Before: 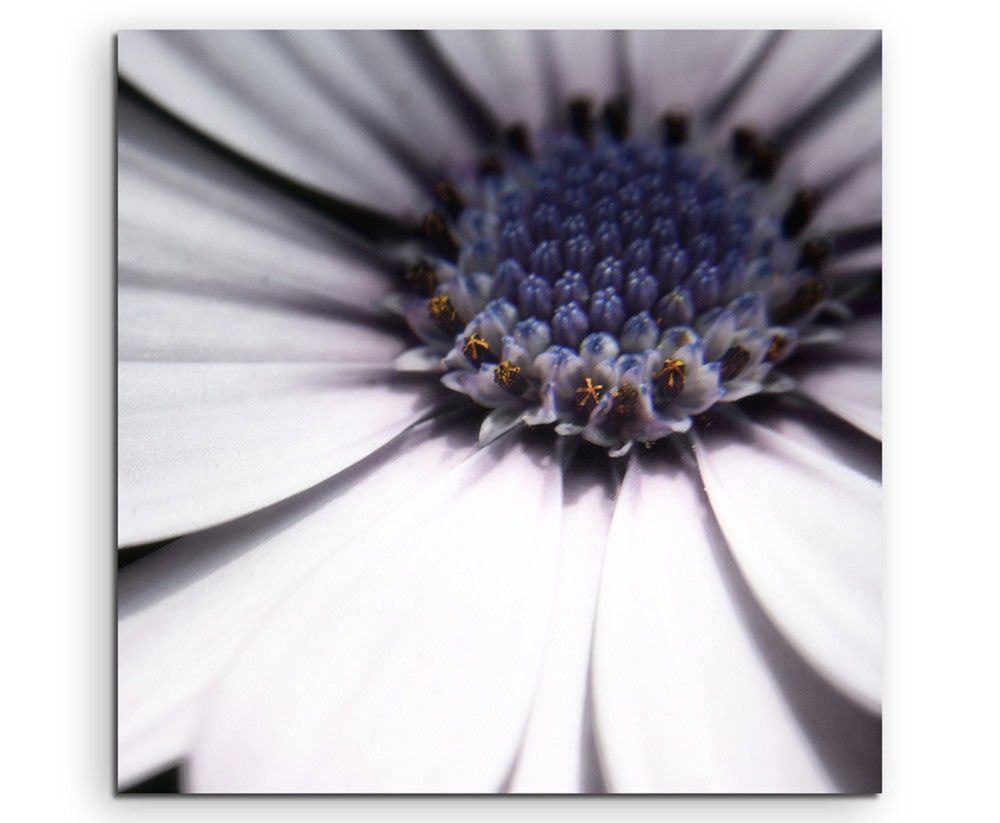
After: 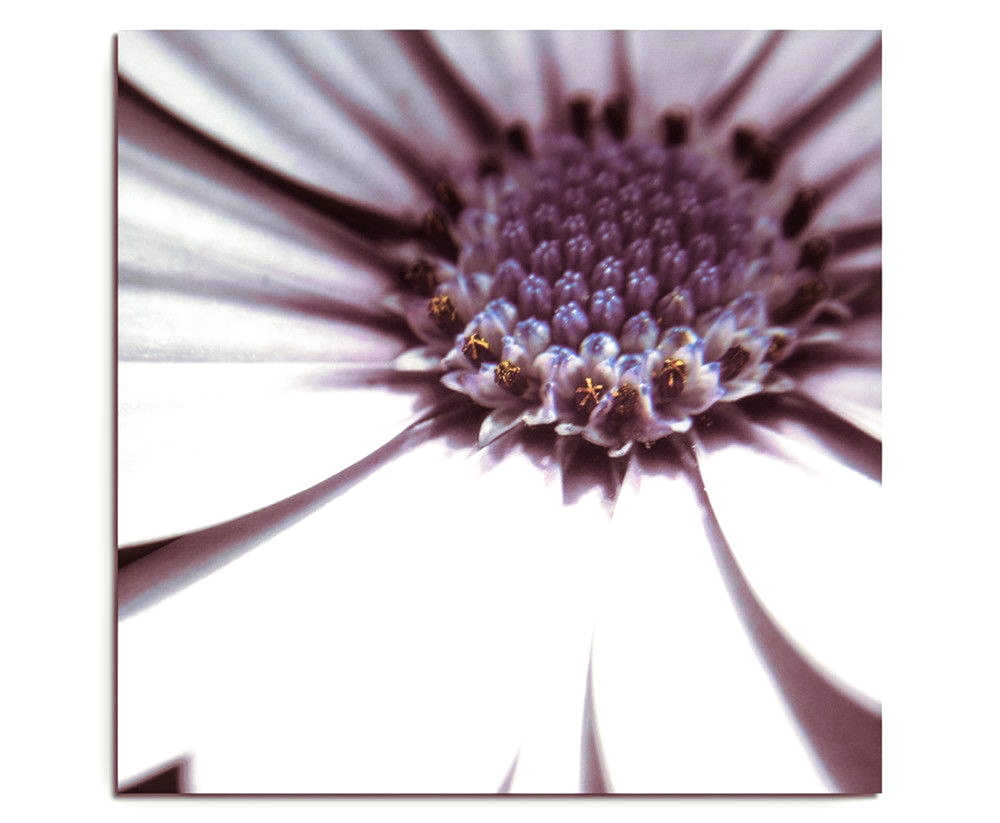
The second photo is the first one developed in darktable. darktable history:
local contrast: detail 130%
contrast brightness saturation: contrast 0.01, saturation -0.05
split-toning: shadows › hue 360°
velvia: on, module defaults
exposure: black level correction 0, exposure 0.5 EV, compensate exposure bias true, compensate highlight preservation false
